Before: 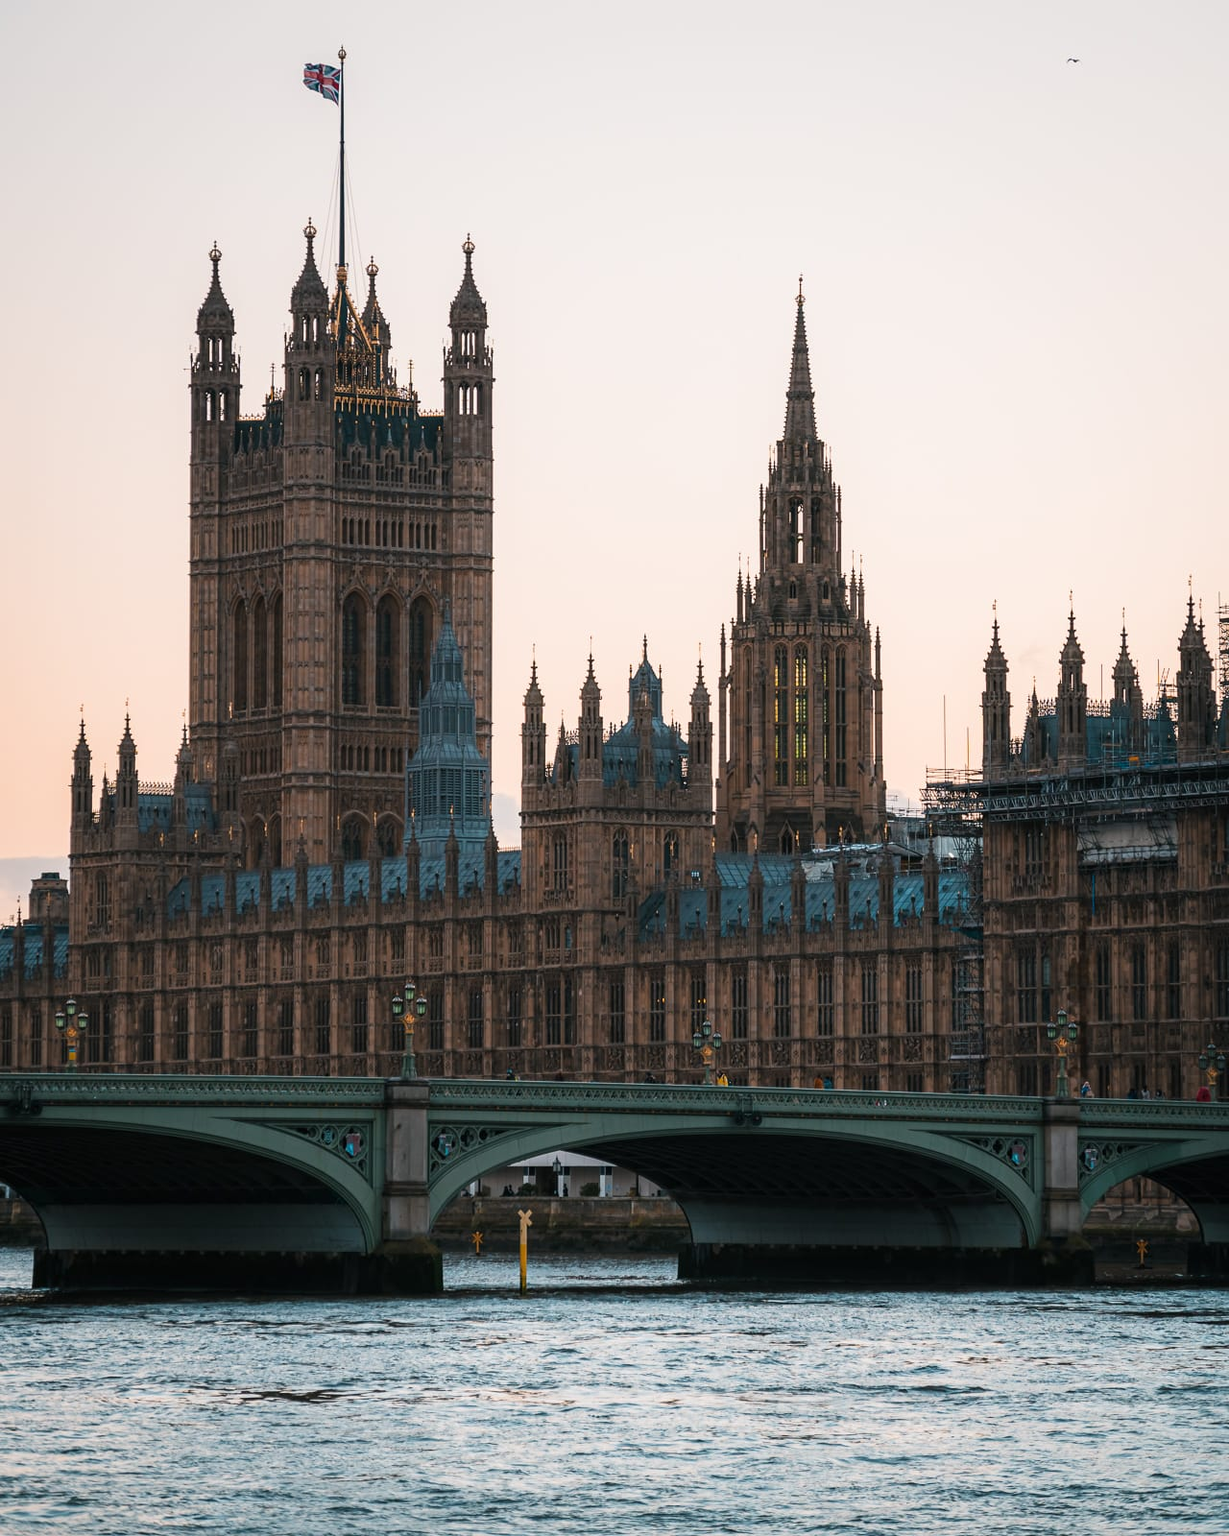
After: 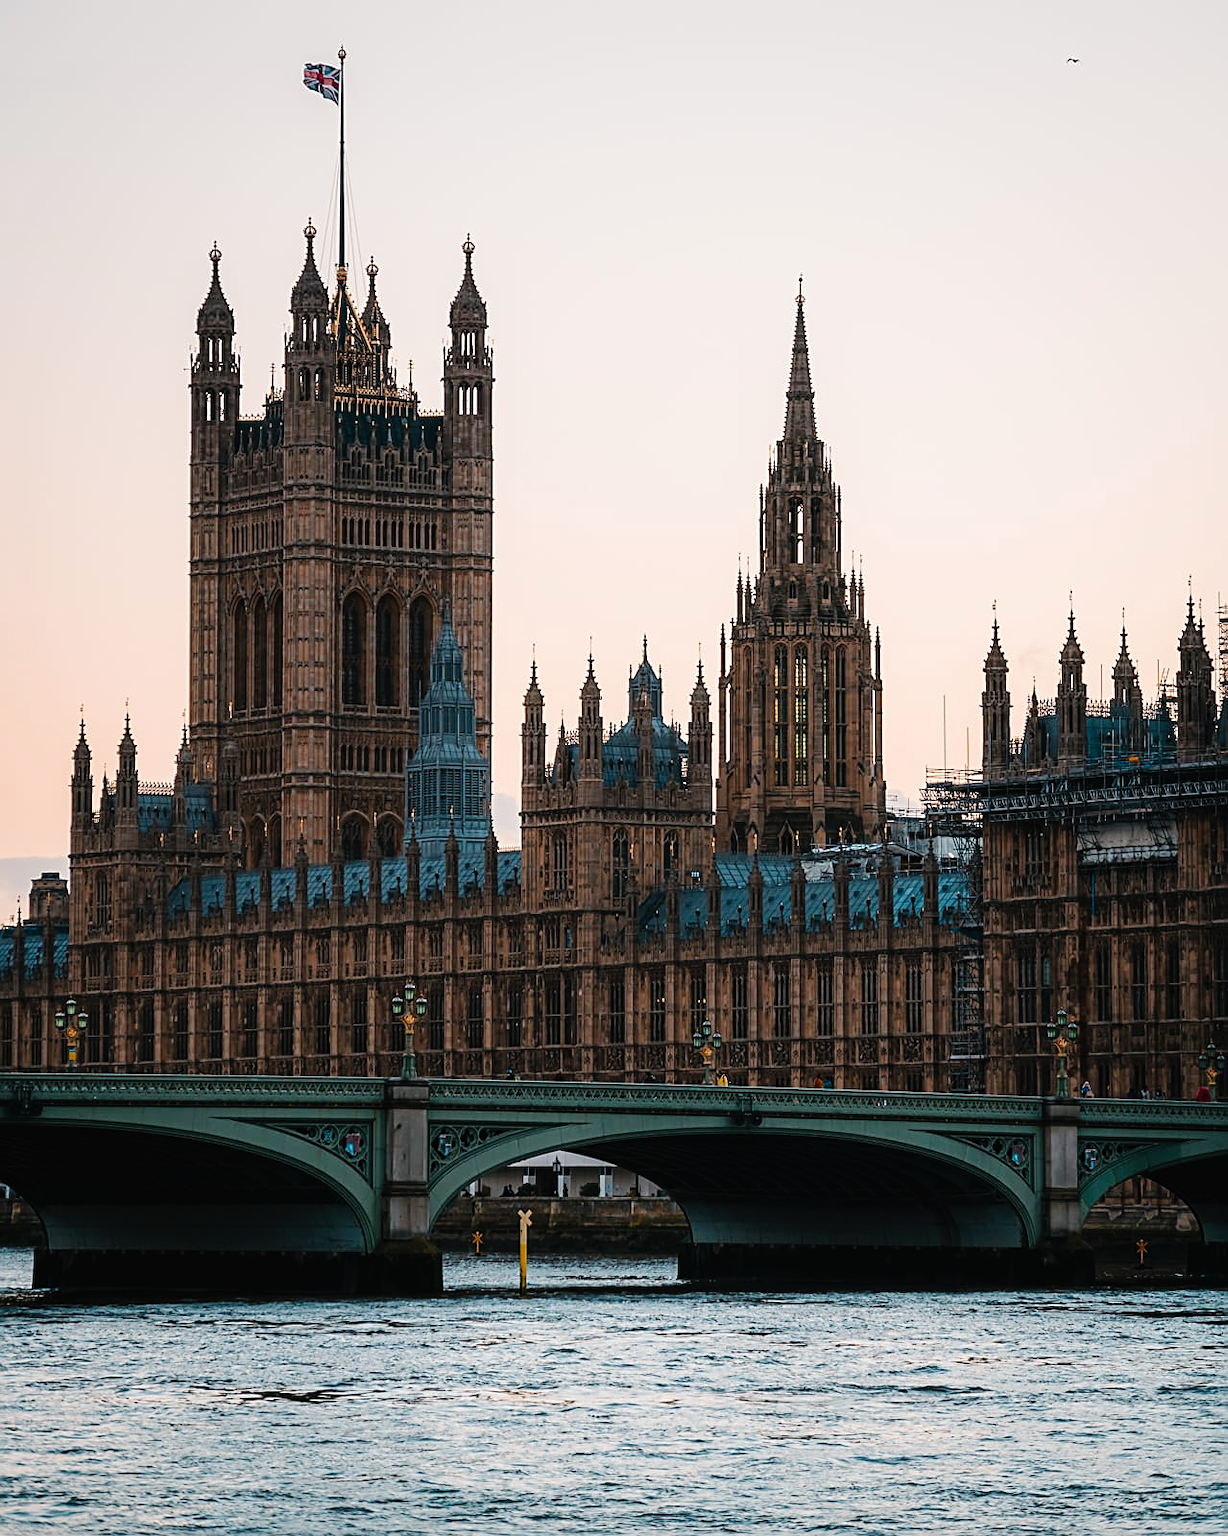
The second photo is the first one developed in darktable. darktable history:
sharpen: on, module defaults
tone curve: curves: ch0 [(0, 0) (0.003, 0.016) (0.011, 0.015) (0.025, 0.017) (0.044, 0.026) (0.069, 0.034) (0.1, 0.043) (0.136, 0.068) (0.177, 0.119) (0.224, 0.175) (0.277, 0.251) (0.335, 0.328) (0.399, 0.415) (0.468, 0.499) (0.543, 0.58) (0.623, 0.659) (0.709, 0.731) (0.801, 0.807) (0.898, 0.895) (1, 1)], preserve colors none
